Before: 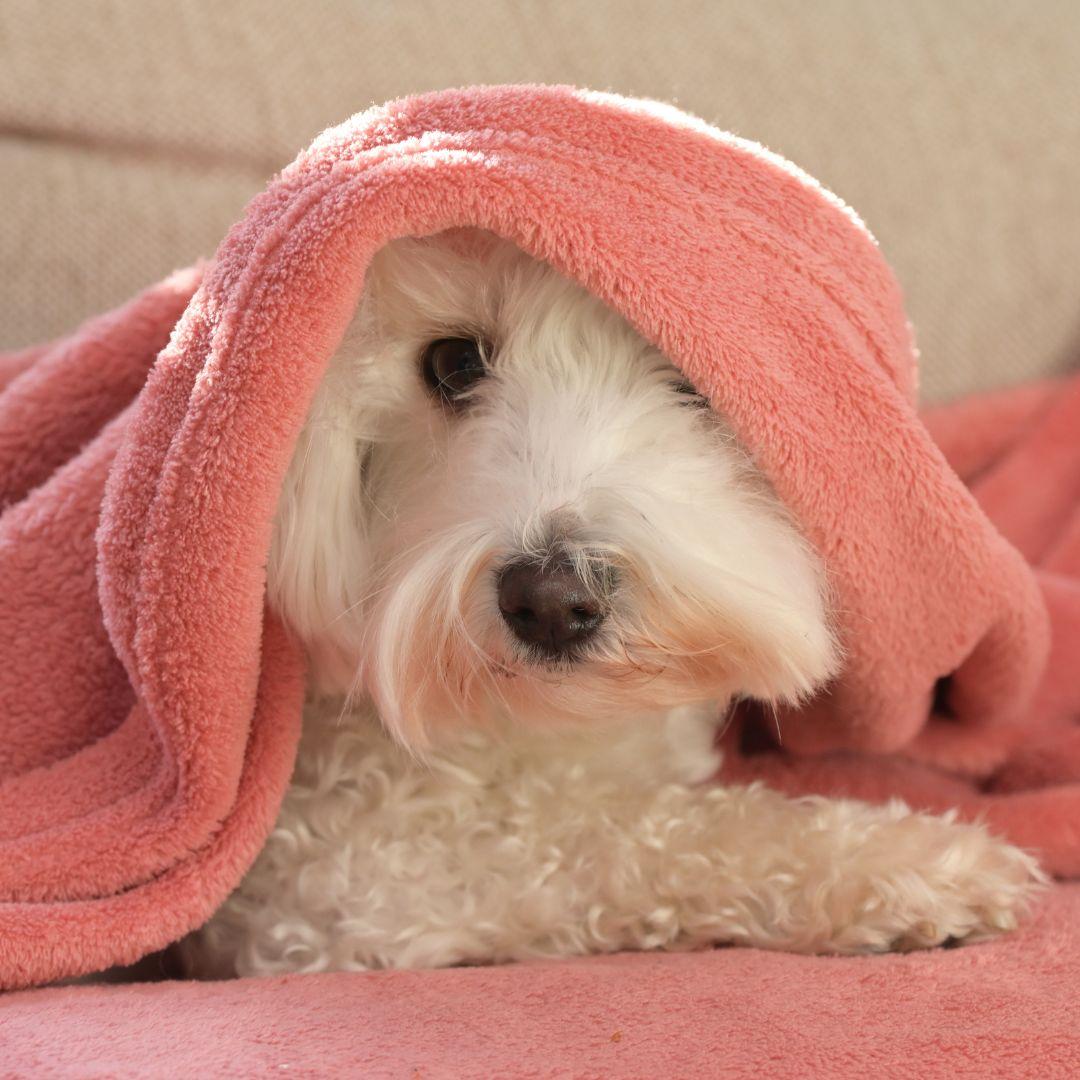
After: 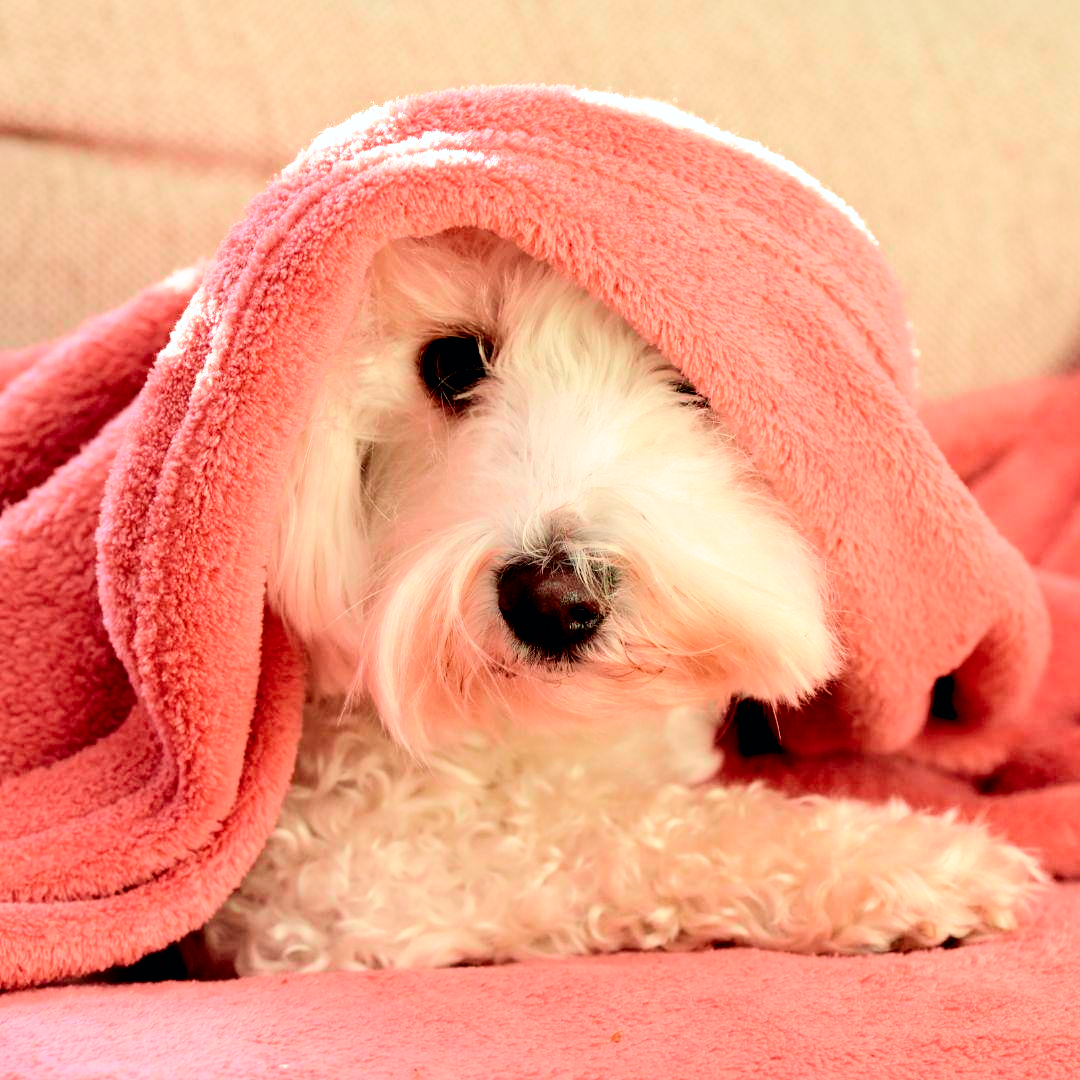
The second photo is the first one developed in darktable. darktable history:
exposure: black level correction 0.005, exposure 0.014 EV, compensate highlight preservation false
tone curve: curves: ch0 [(0, 0) (0.051, 0.027) (0.096, 0.071) (0.219, 0.248) (0.428, 0.52) (0.596, 0.713) (0.727, 0.823) (0.859, 0.924) (1, 1)]; ch1 [(0, 0) (0.1, 0.038) (0.318, 0.221) (0.413, 0.325) (0.454, 0.41) (0.493, 0.478) (0.503, 0.501) (0.516, 0.515) (0.548, 0.575) (0.561, 0.596) (0.594, 0.647) (0.666, 0.701) (1, 1)]; ch2 [(0, 0) (0.453, 0.44) (0.479, 0.476) (0.504, 0.5) (0.52, 0.526) (0.557, 0.585) (0.583, 0.608) (0.824, 0.815) (1, 1)], color space Lab, independent channels, preserve colors none
filmic rgb: black relative exposure -5.5 EV, white relative exposure 2.5 EV, threshold 3 EV, target black luminance 0%, hardness 4.51, latitude 67.35%, contrast 1.453, shadows ↔ highlights balance -3.52%, preserve chrominance no, color science v4 (2020), contrast in shadows soft, enable highlight reconstruction true
